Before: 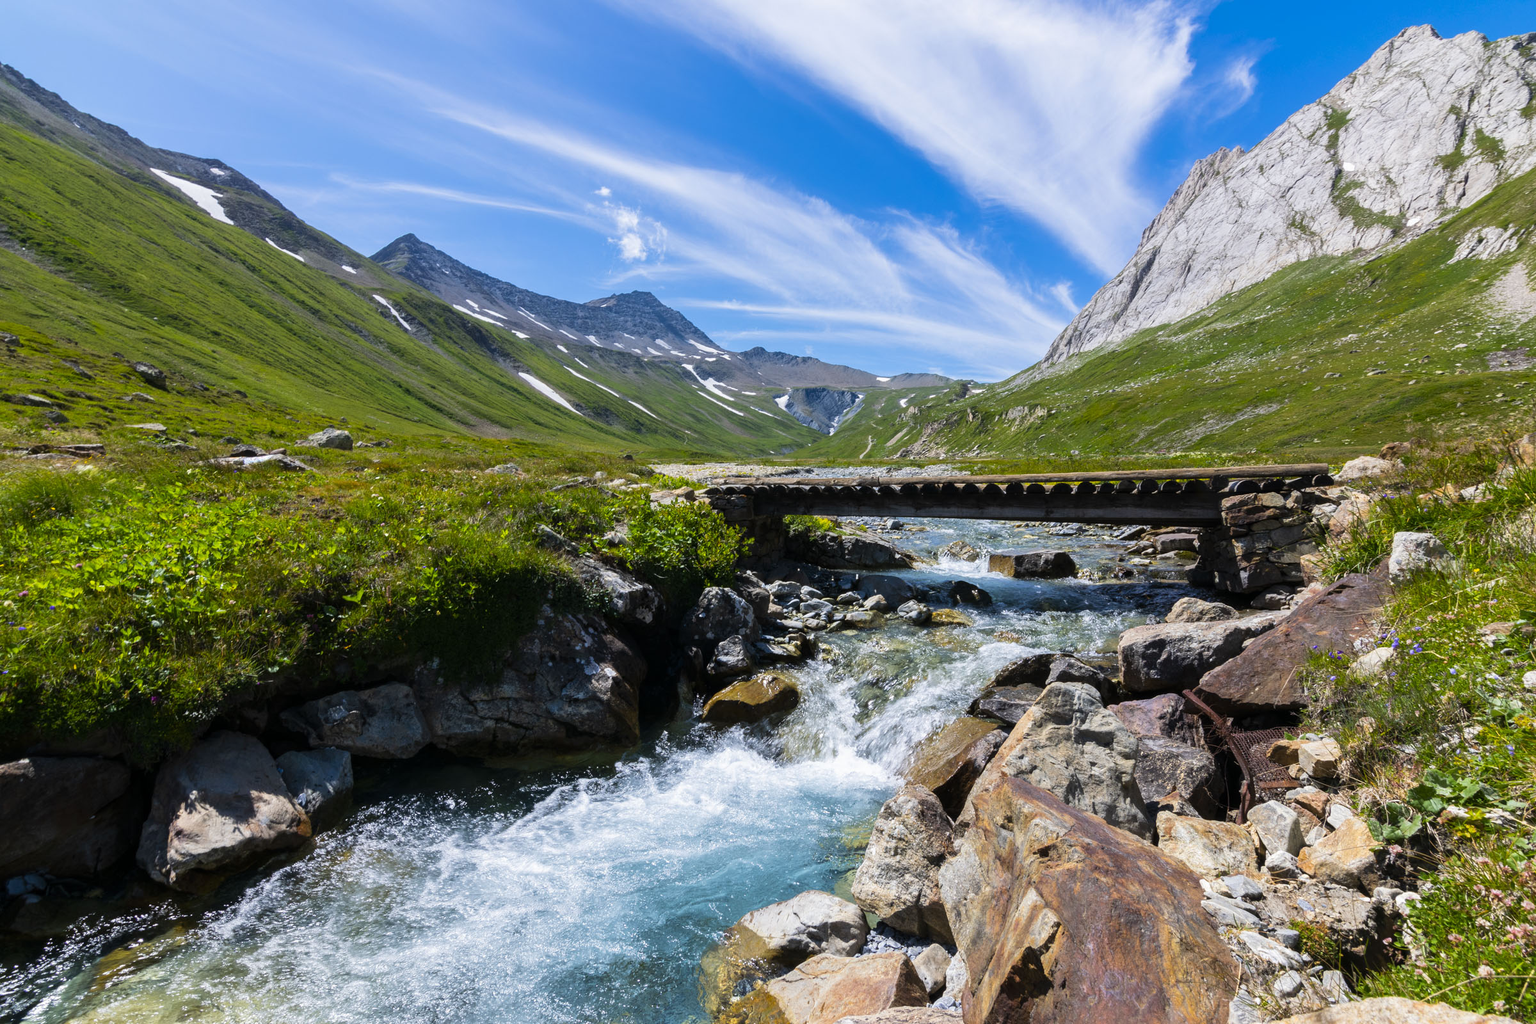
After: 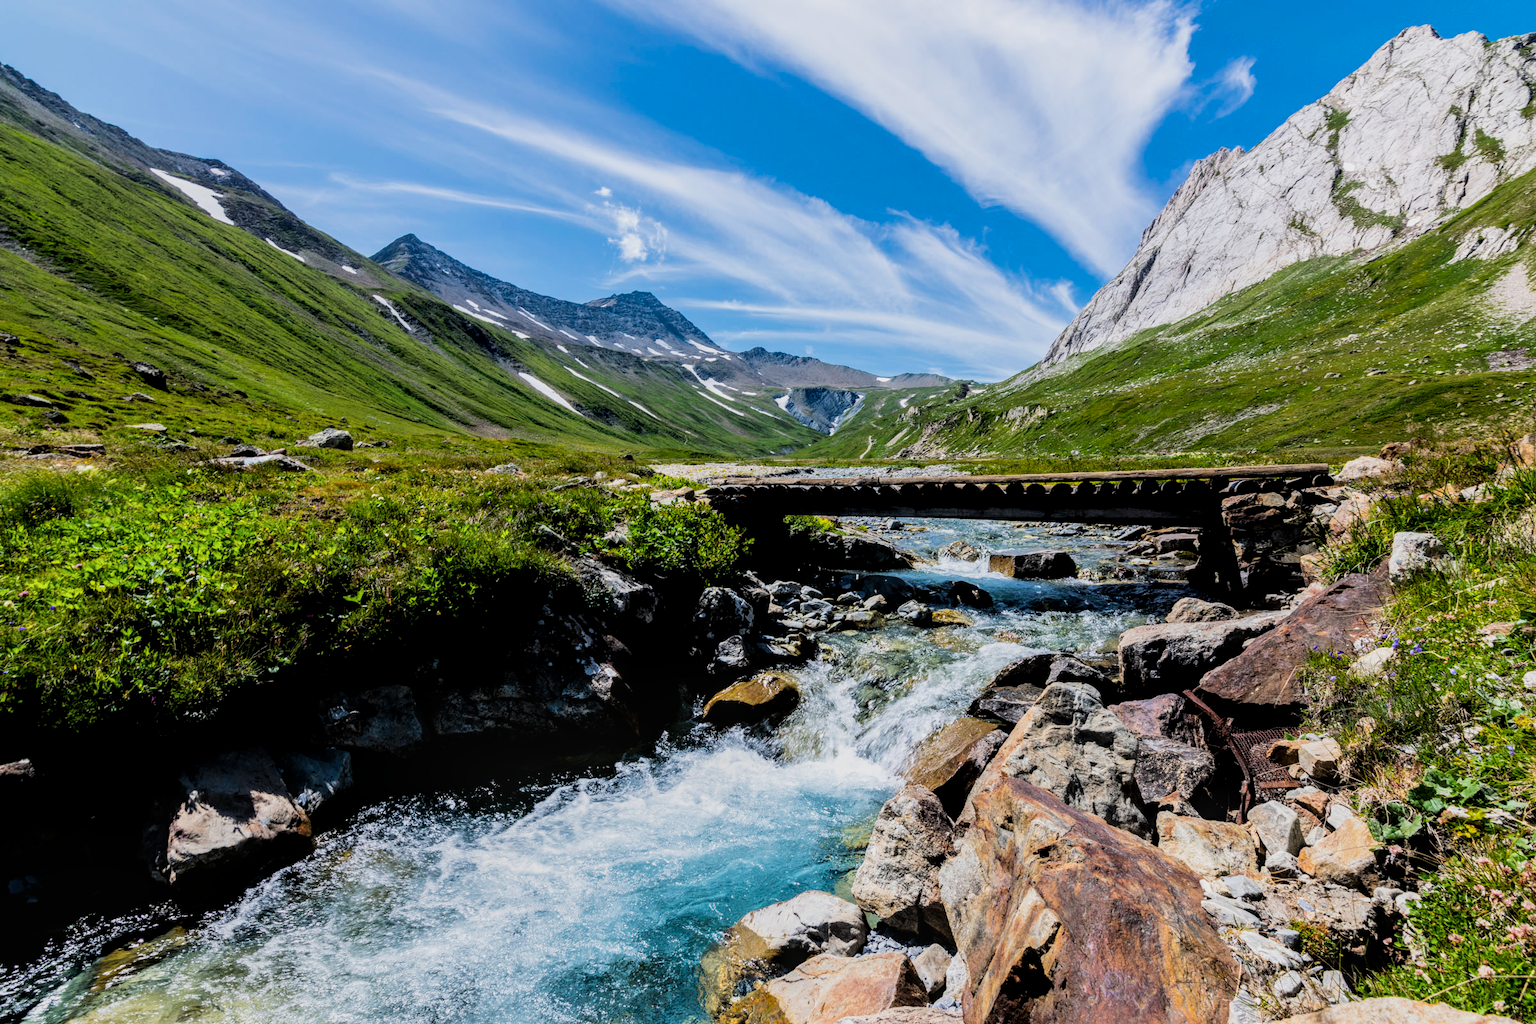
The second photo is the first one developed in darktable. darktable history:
filmic rgb: black relative exposure -7.49 EV, white relative exposure 5 EV, hardness 3.32, contrast 1.299
local contrast: detail 130%
